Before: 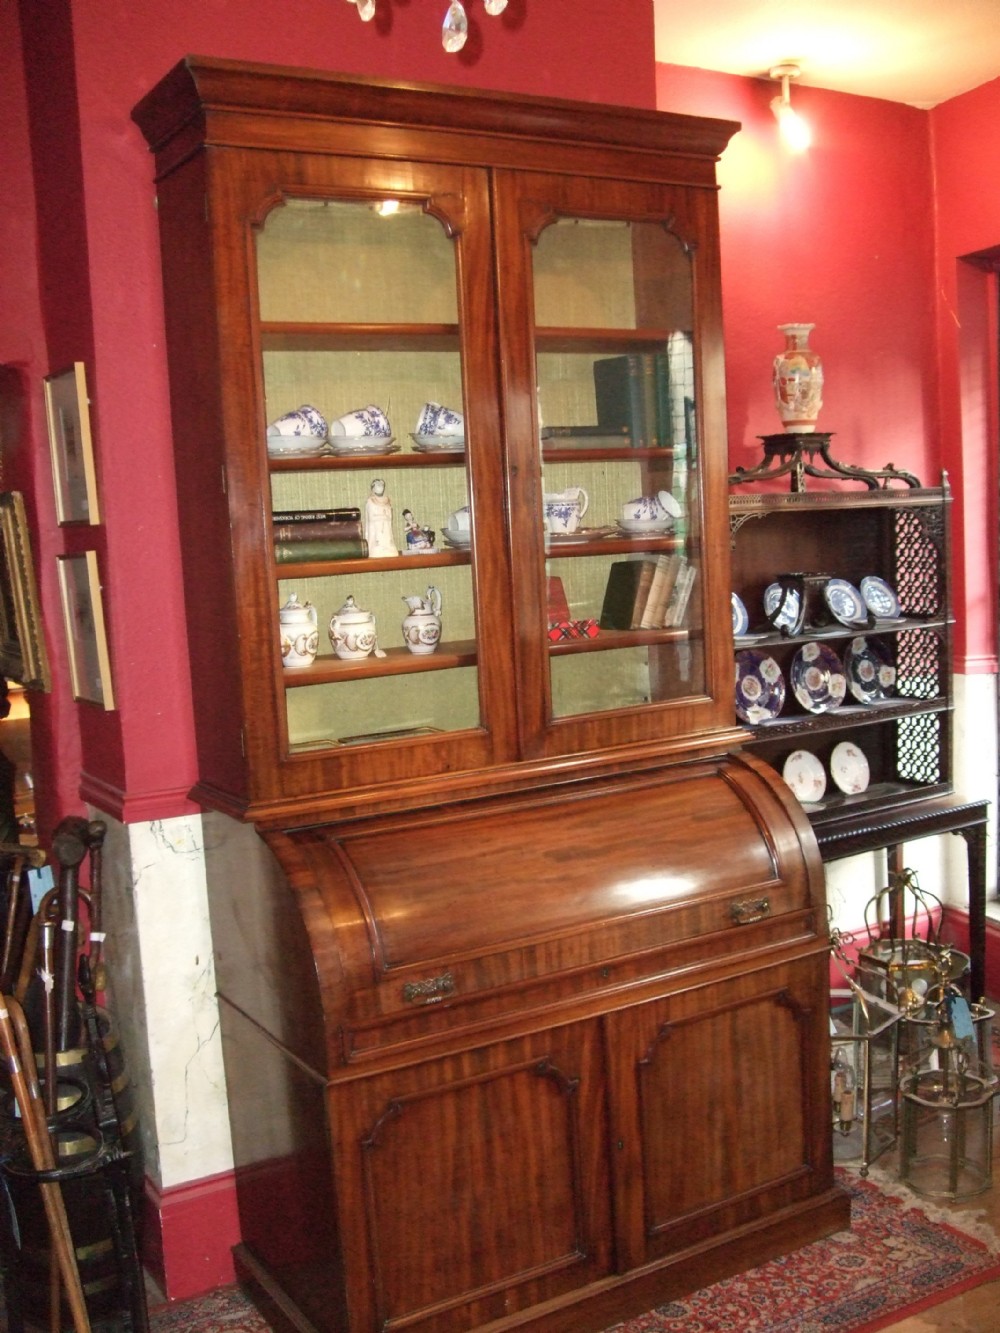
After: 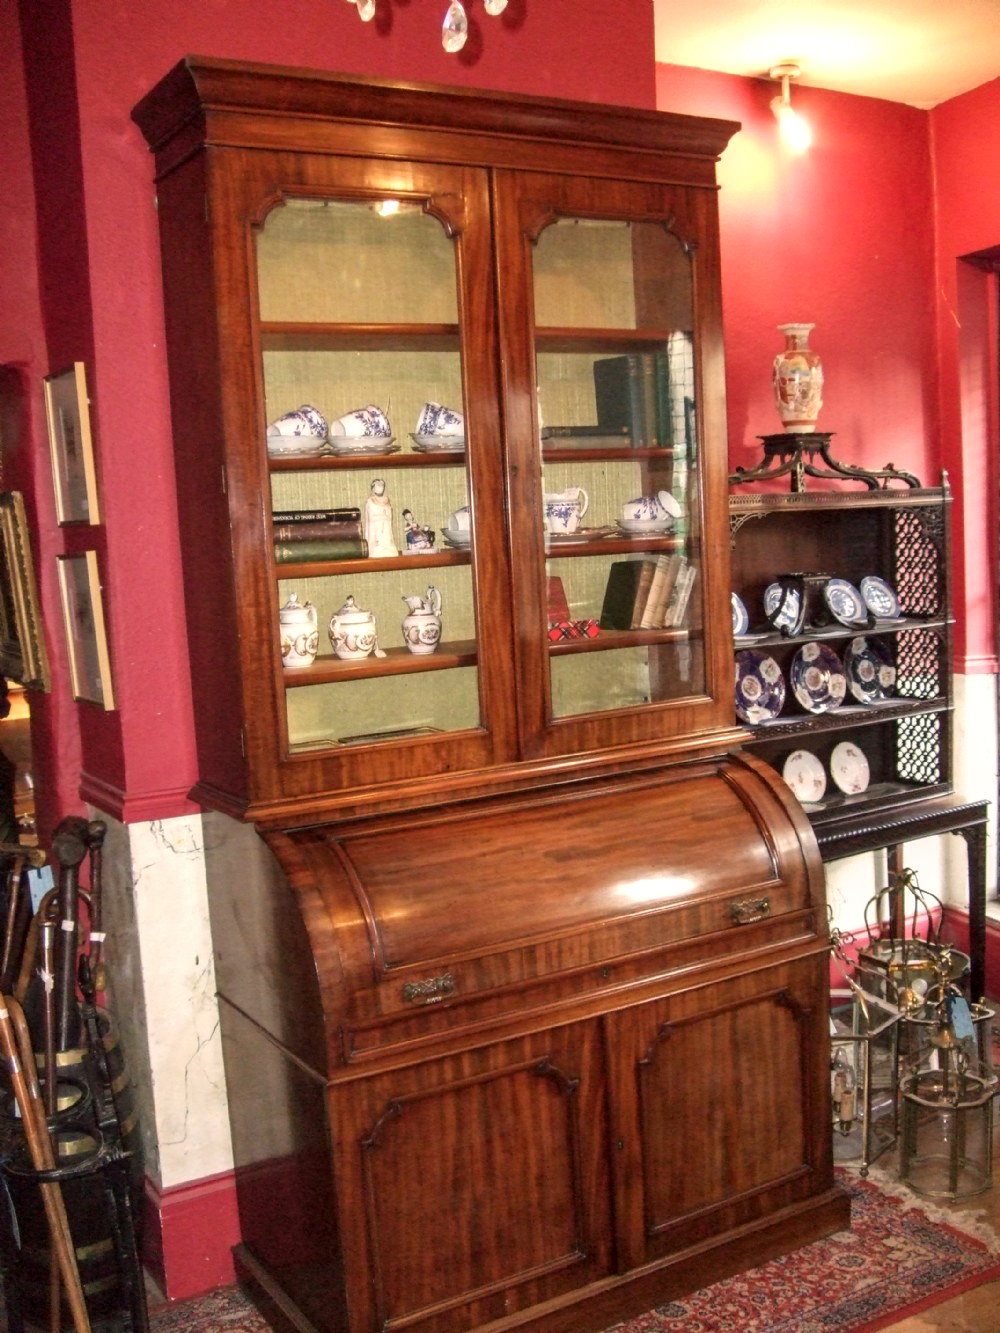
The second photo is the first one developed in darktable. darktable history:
color correction: highlights a* 5.86, highlights b* 4.74
local contrast: detail 130%
